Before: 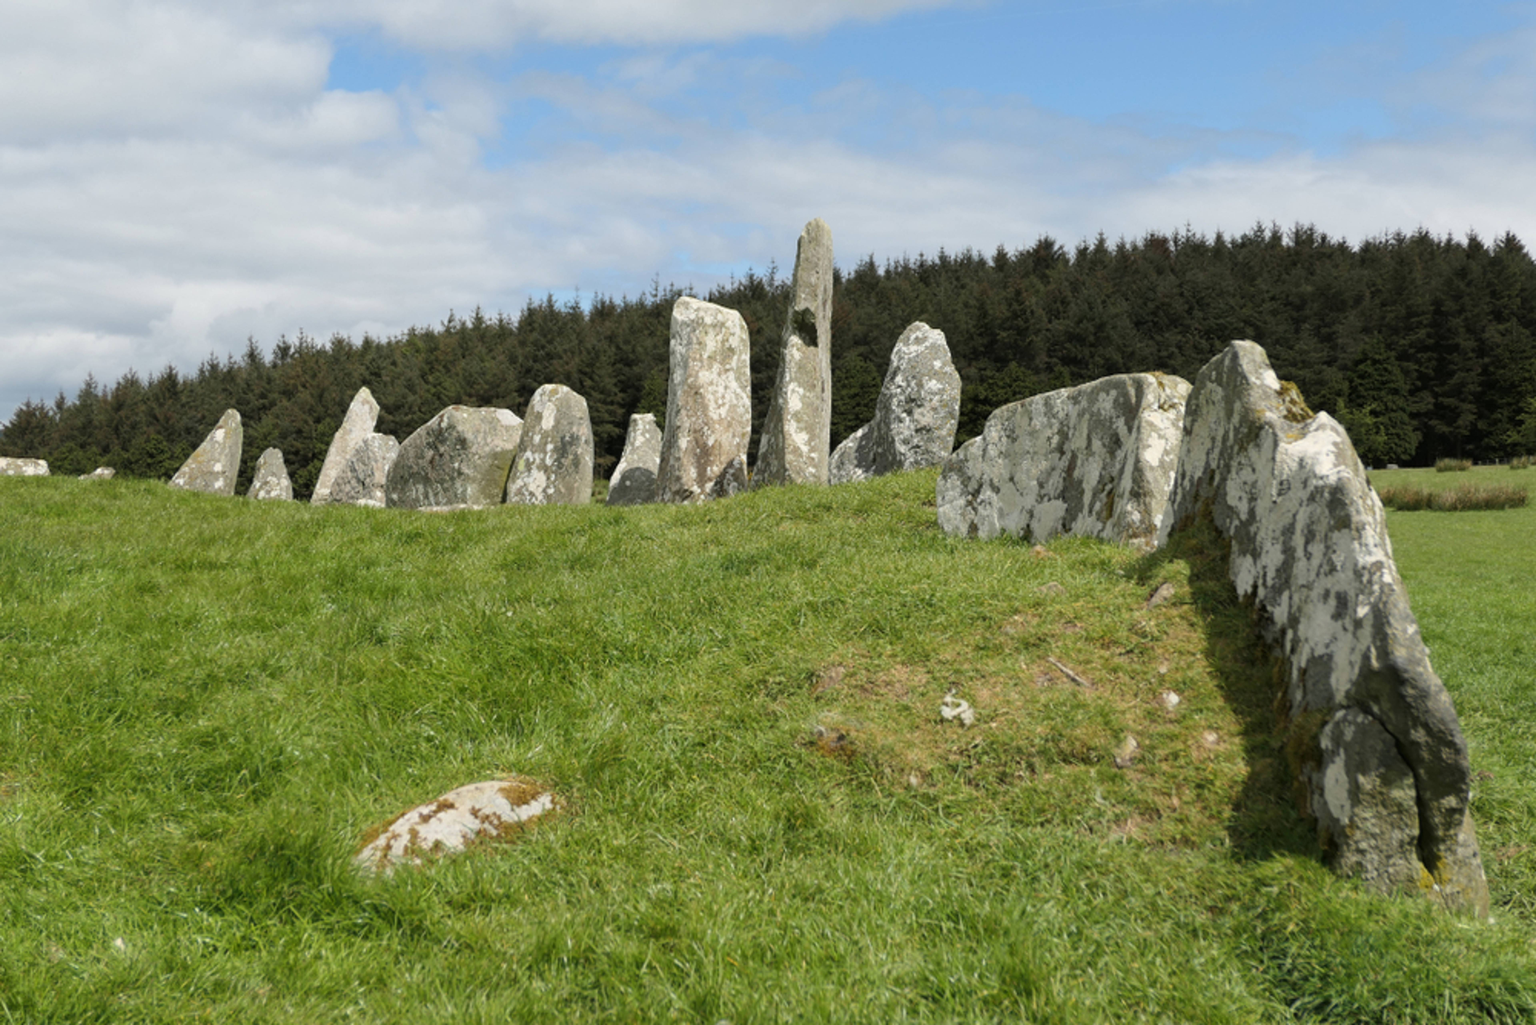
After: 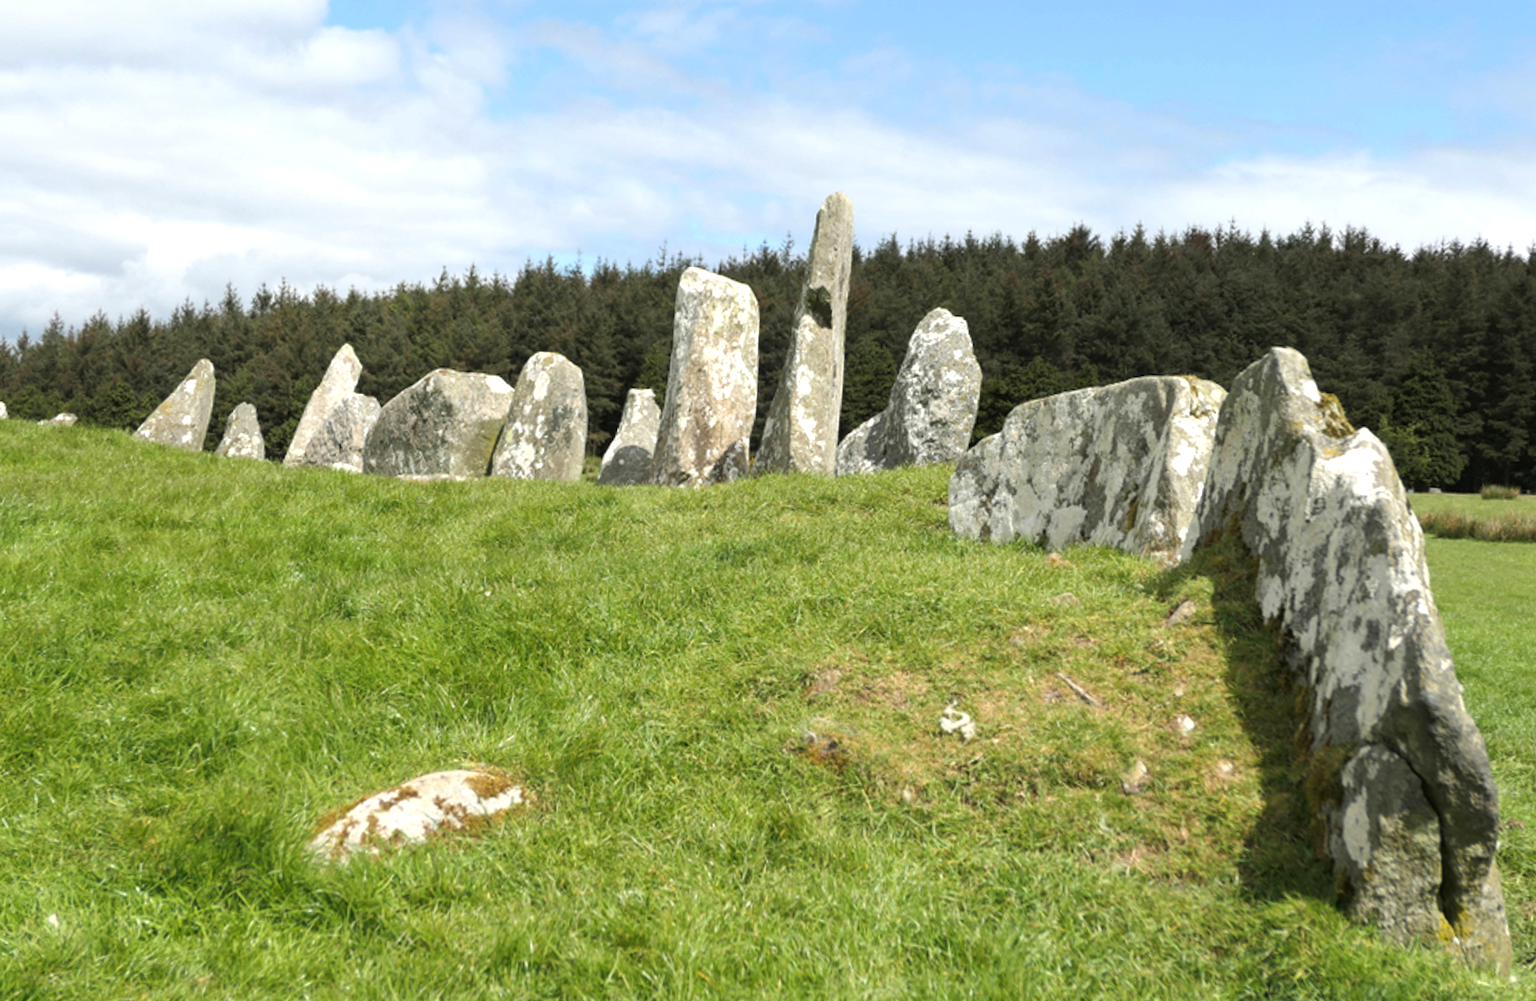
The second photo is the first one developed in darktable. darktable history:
crop and rotate: angle -1.69°
exposure: exposure 0.6 EV, compensate highlight preservation false
rotate and perspective: rotation 1.57°, crop left 0.018, crop right 0.982, crop top 0.039, crop bottom 0.961
